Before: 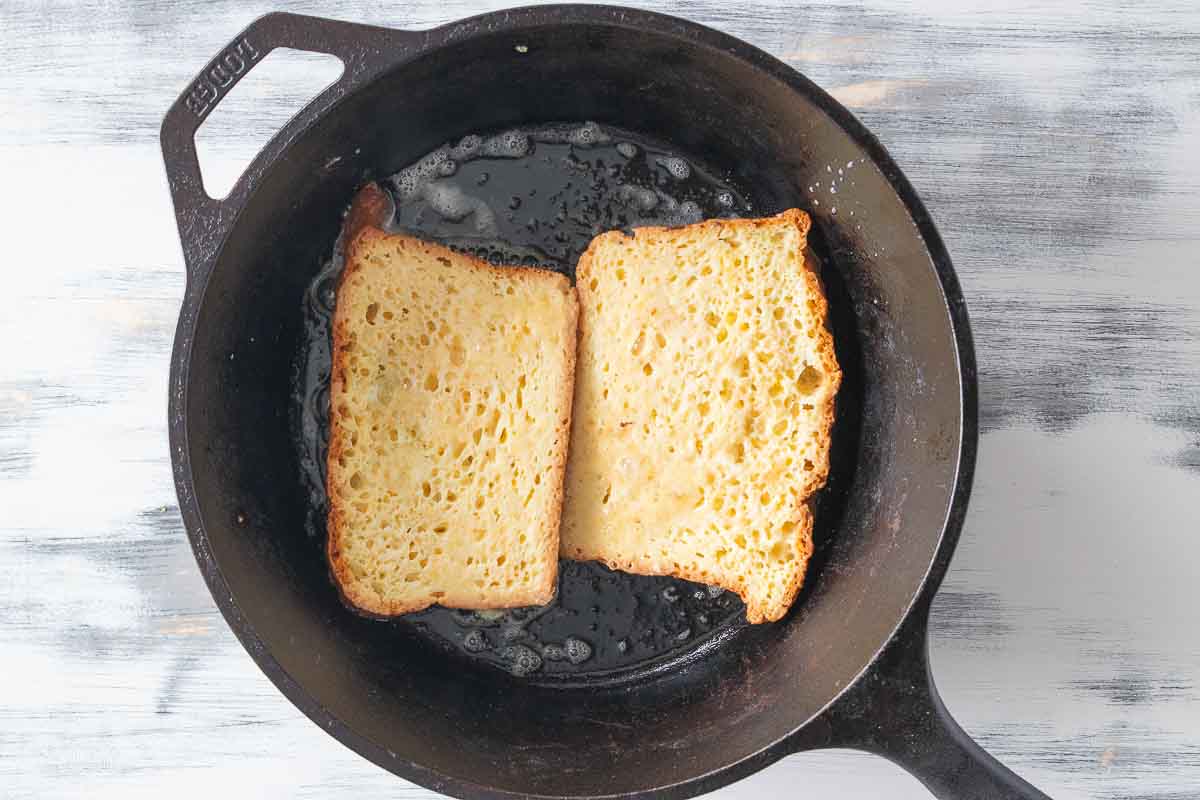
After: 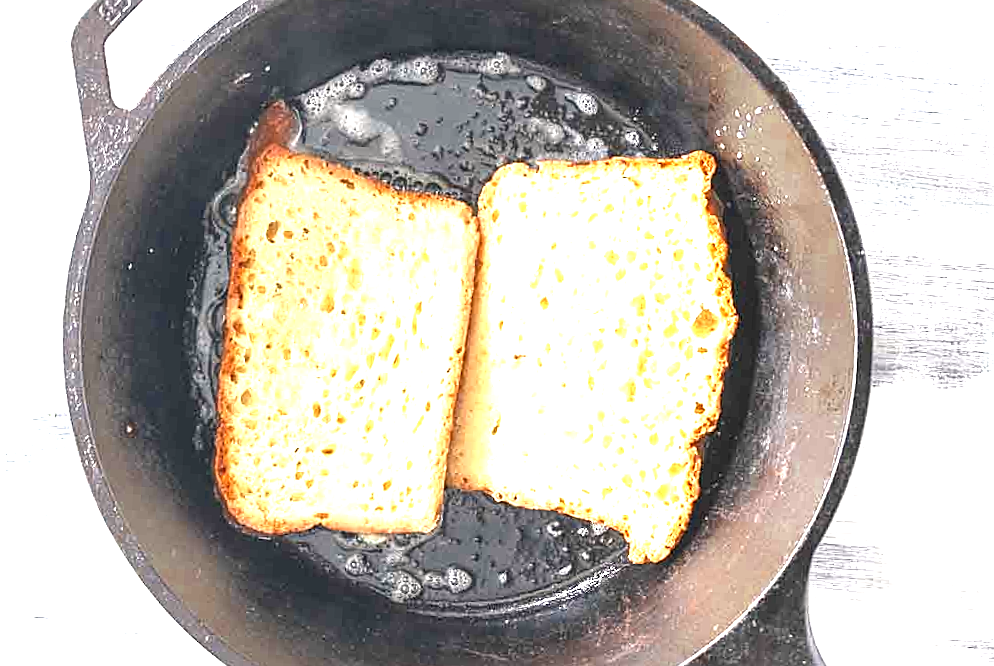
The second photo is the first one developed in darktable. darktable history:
crop and rotate: angle -3.32°, left 5.307%, top 5.176%, right 4.732%, bottom 4.417%
color balance rgb: power › hue 330.09°, highlights gain › chroma 0.611%, highlights gain › hue 55.16°, perceptual saturation grading › global saturation -0.126%, global vibrance 20%
color zones: curves: ch0 [(0, 0.5) (0.125, 0.4) (0.25, 0.5) (0.375, 0.4) (0.5, 0.4) (0.625, 0.35) (0.75, 0.35) (0.875, 0.5)]; ch1 [(0, 0.35) (0.125, 0.45) (0.25, 0.35) (0.375, 0.35) (0.5, 0.35) (0.625, 0.35) (0.75, 0.45) (0.875, 0.35)]; ch2 [(0, 0.6) (0.125, 0.5) (0.25, 0.5) (0.375, 0.6) (0.5, 0.6) (0.625, 0.5) (0.75, 0.5) (0.875, 0.5)]
sharpen: on, module defaults
exposure: black level correction 0, exposure 1.969 EV, compensate exposure bias true, compensate highlight preservation false
